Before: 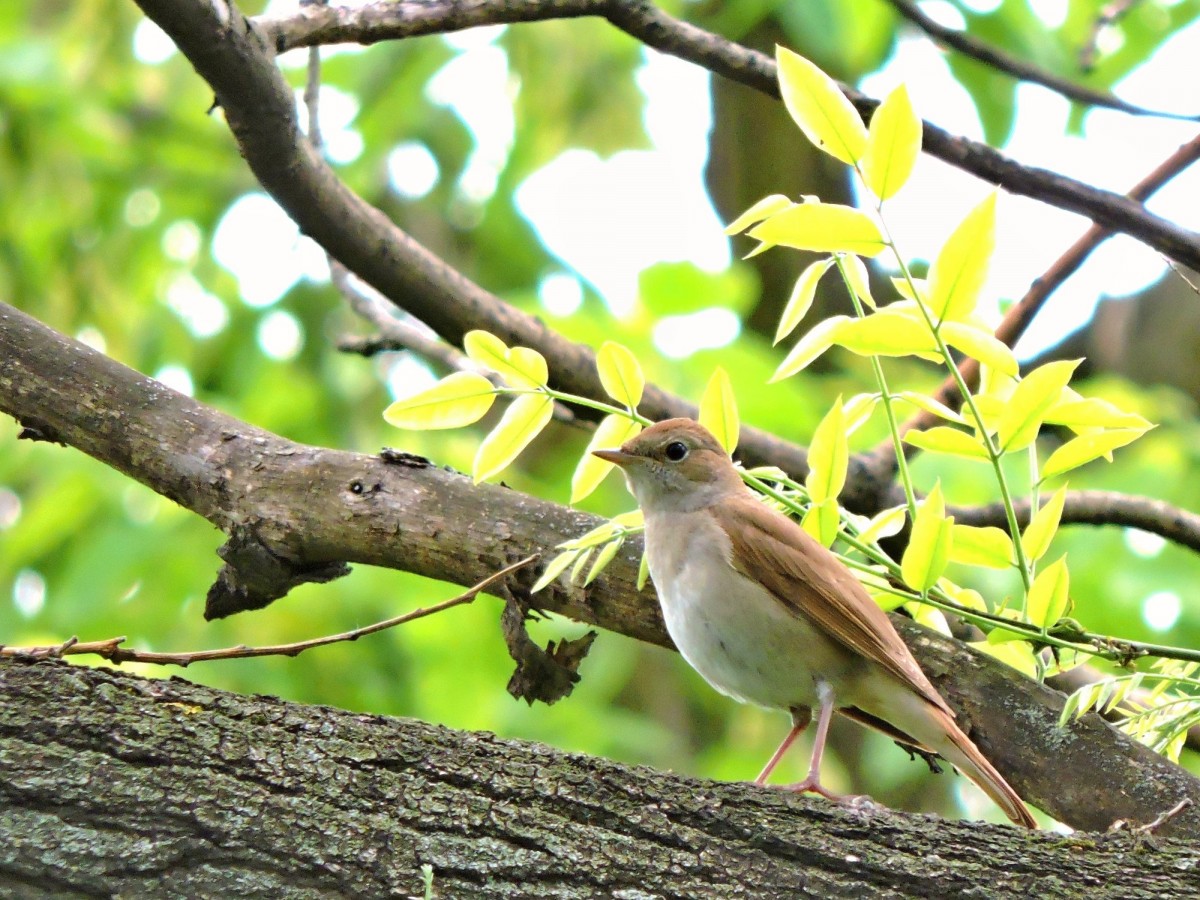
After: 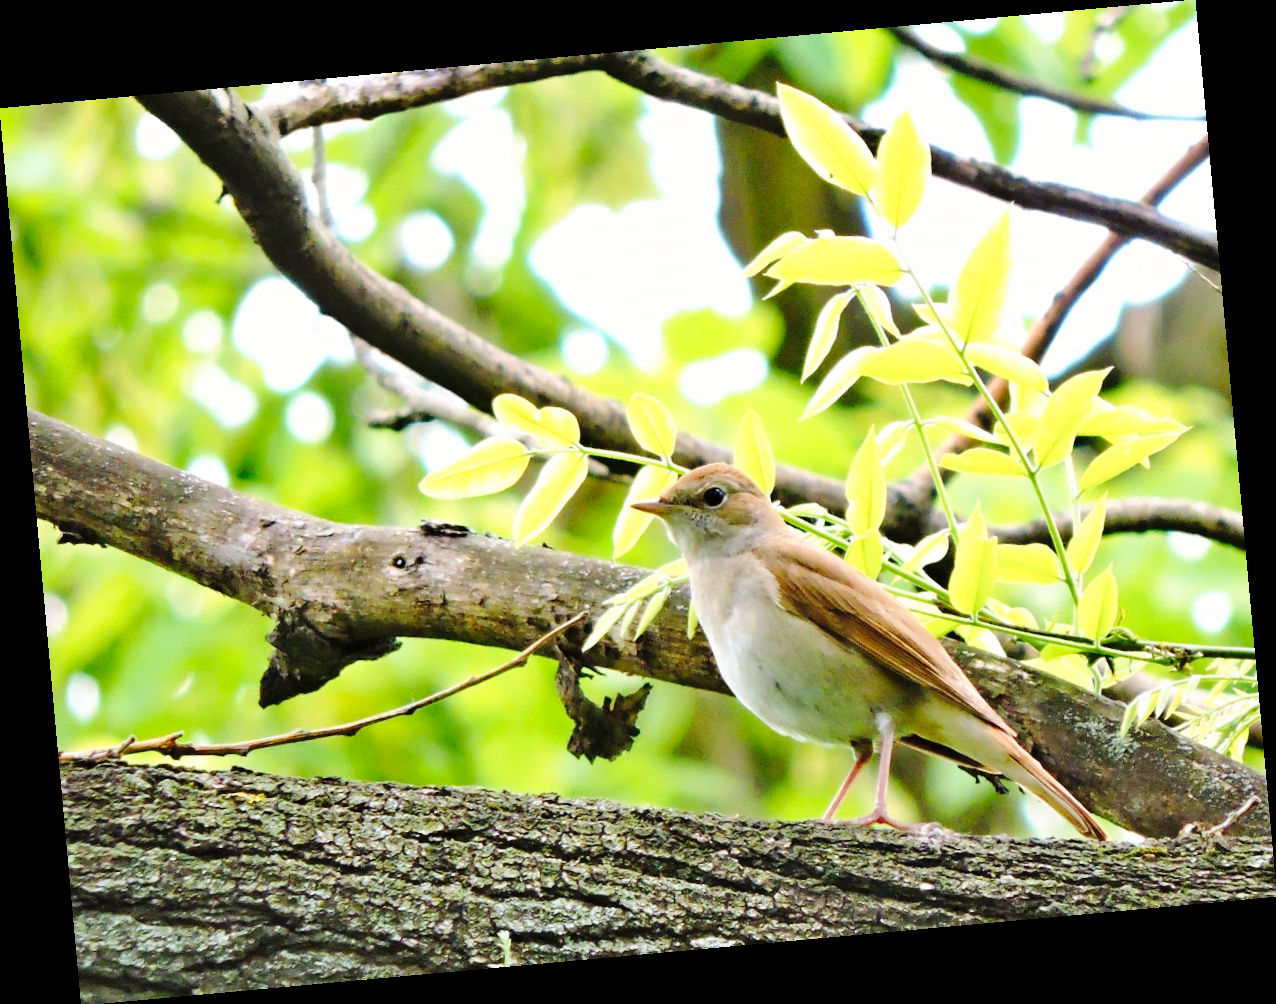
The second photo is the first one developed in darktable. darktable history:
base curve: curves: ch0 [(0, 0) (0.036, 0.025) (0.121, 0.166) (0.206, 0.329) (0.605, 0.79) (1, 1)], preserve colors none
rotate and perspective: rotation -5.2°, automatic cropping off
